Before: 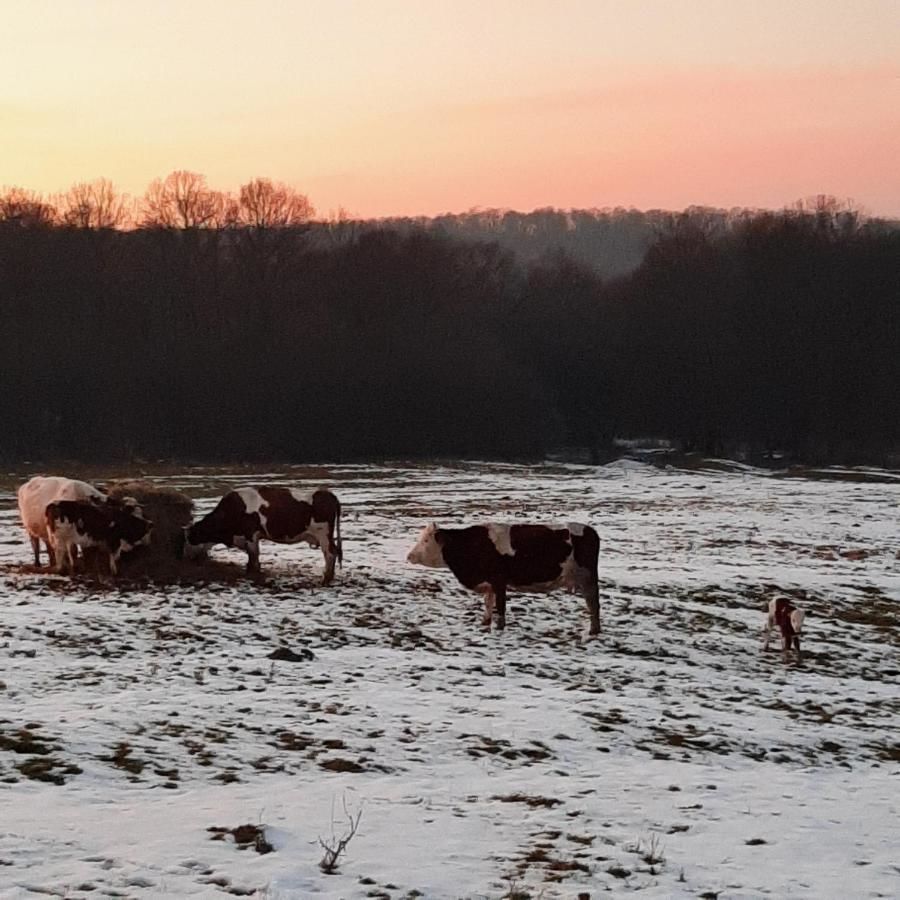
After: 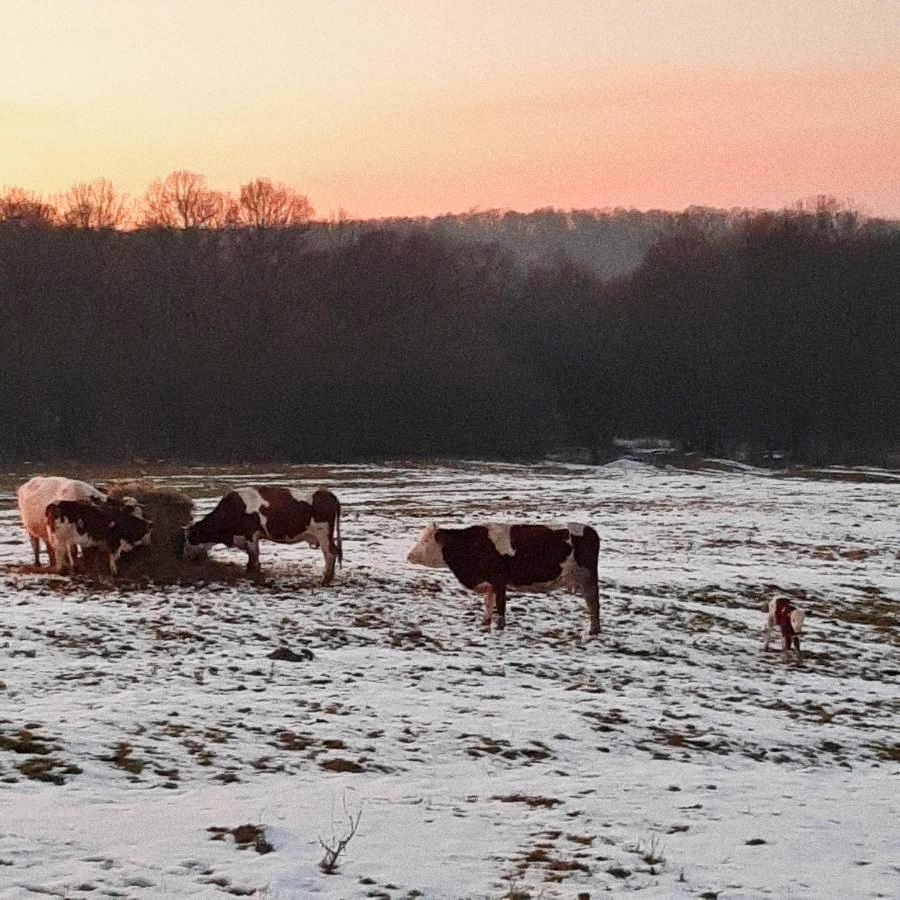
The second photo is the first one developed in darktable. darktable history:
grain: coarseness 9.61 ISO, strength 35.62%
tone equalizer: -8 EV 1 EV, -7 EV 1 EV, -6 EV 1 EV, -5 EV 1 EV, -4 EV 1 EV, -3 EV 0.75 EV, -2 EV 0.5 EV, -1 EV 0.25 EV
